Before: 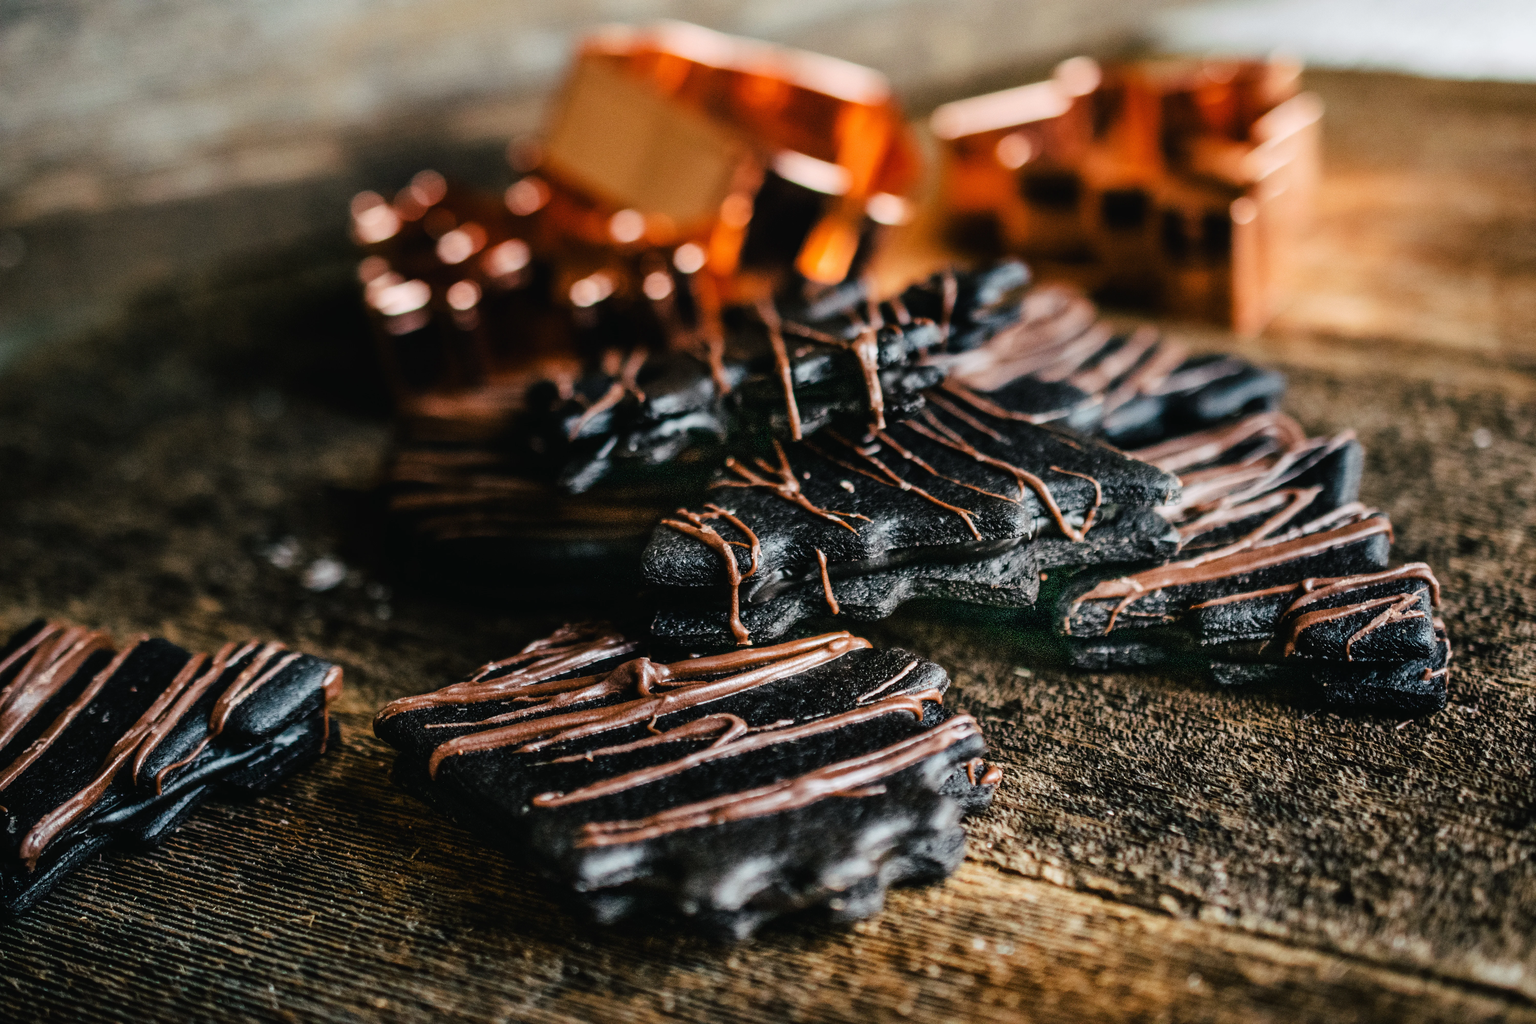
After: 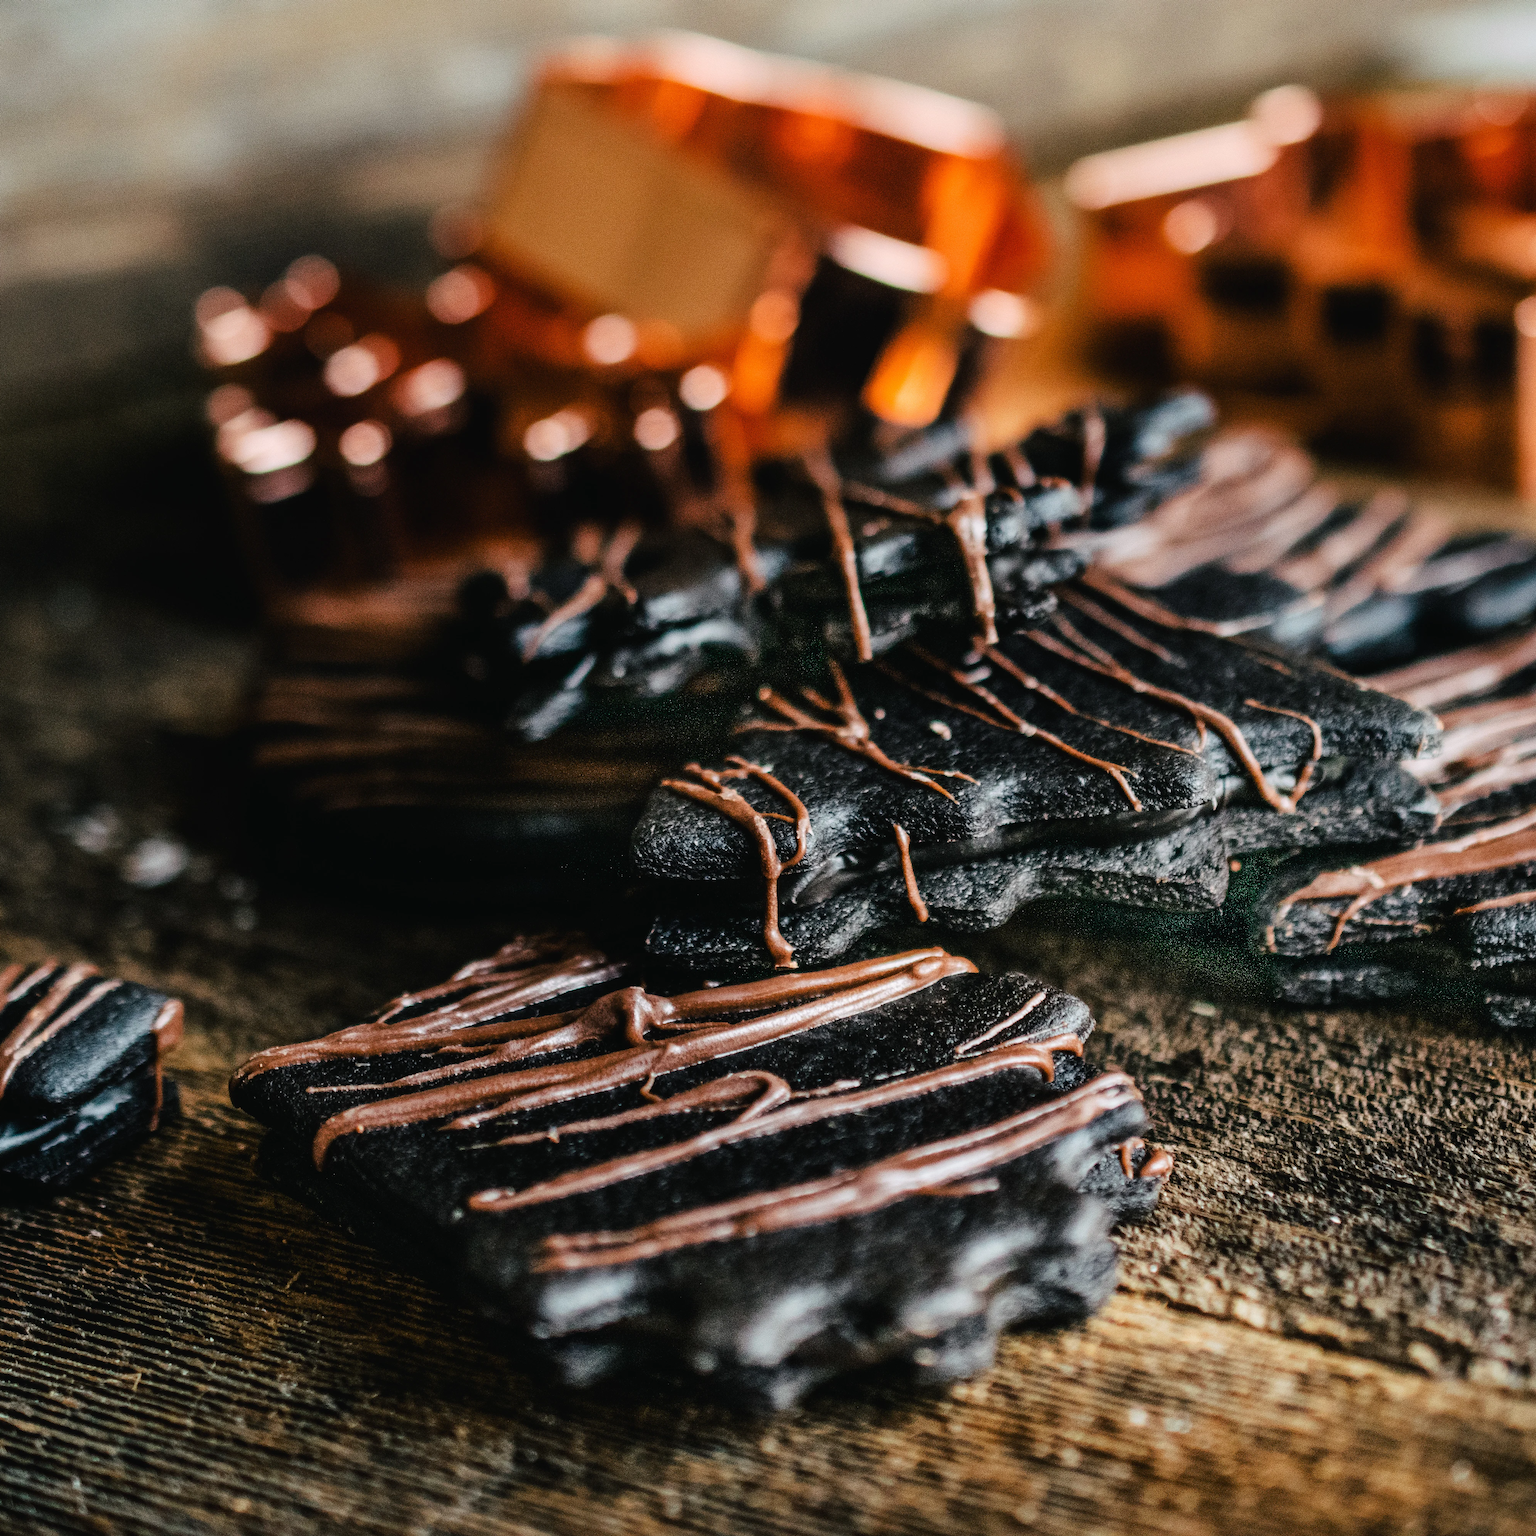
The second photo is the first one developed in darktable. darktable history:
crop and rotate: left 14.376%, right 18.966%
